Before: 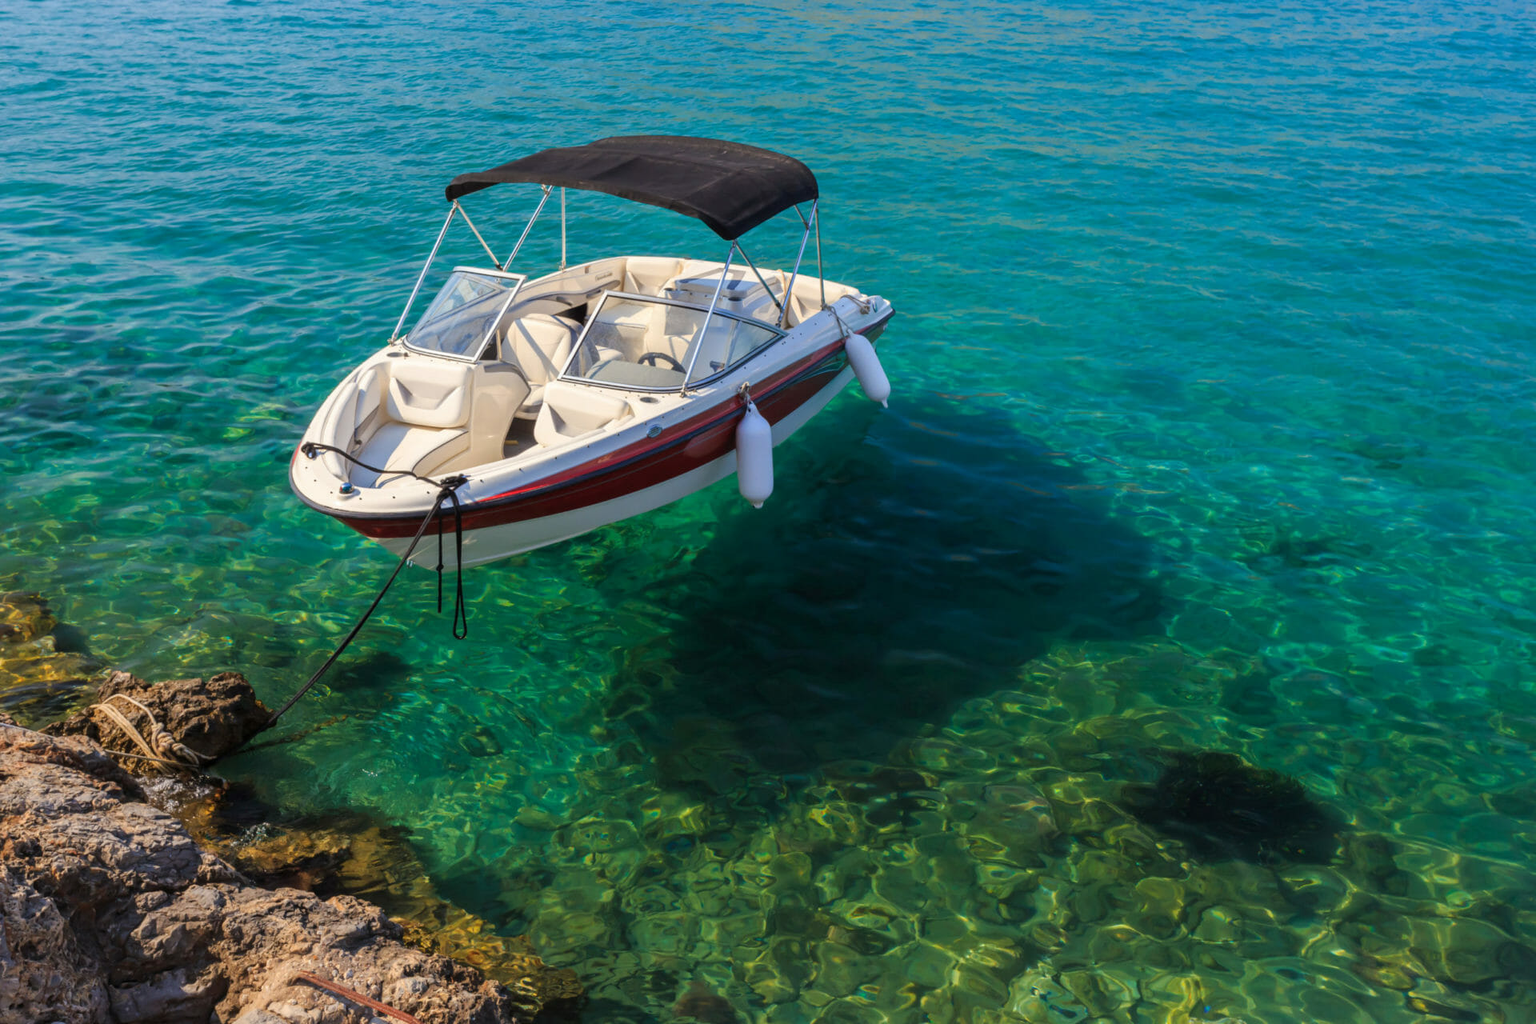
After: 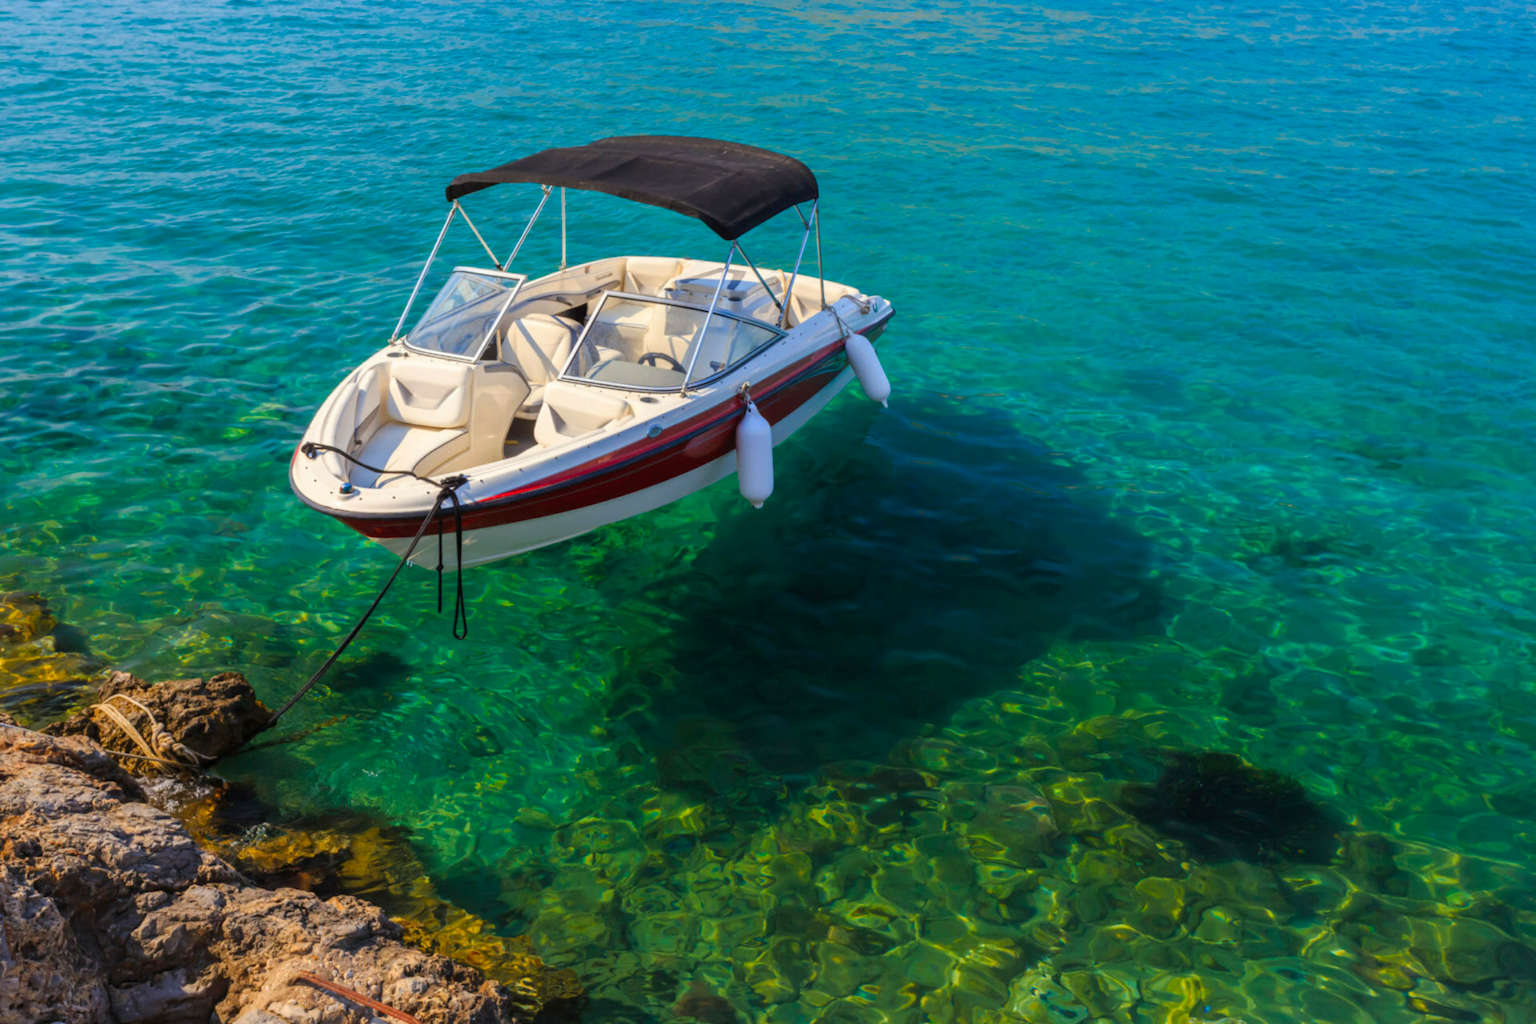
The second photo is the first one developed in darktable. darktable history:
color balance rgb: perceptual saturation grading › global saturation 25%, global vibrance 10%
lowpass: radius 0.5, unbound 0
